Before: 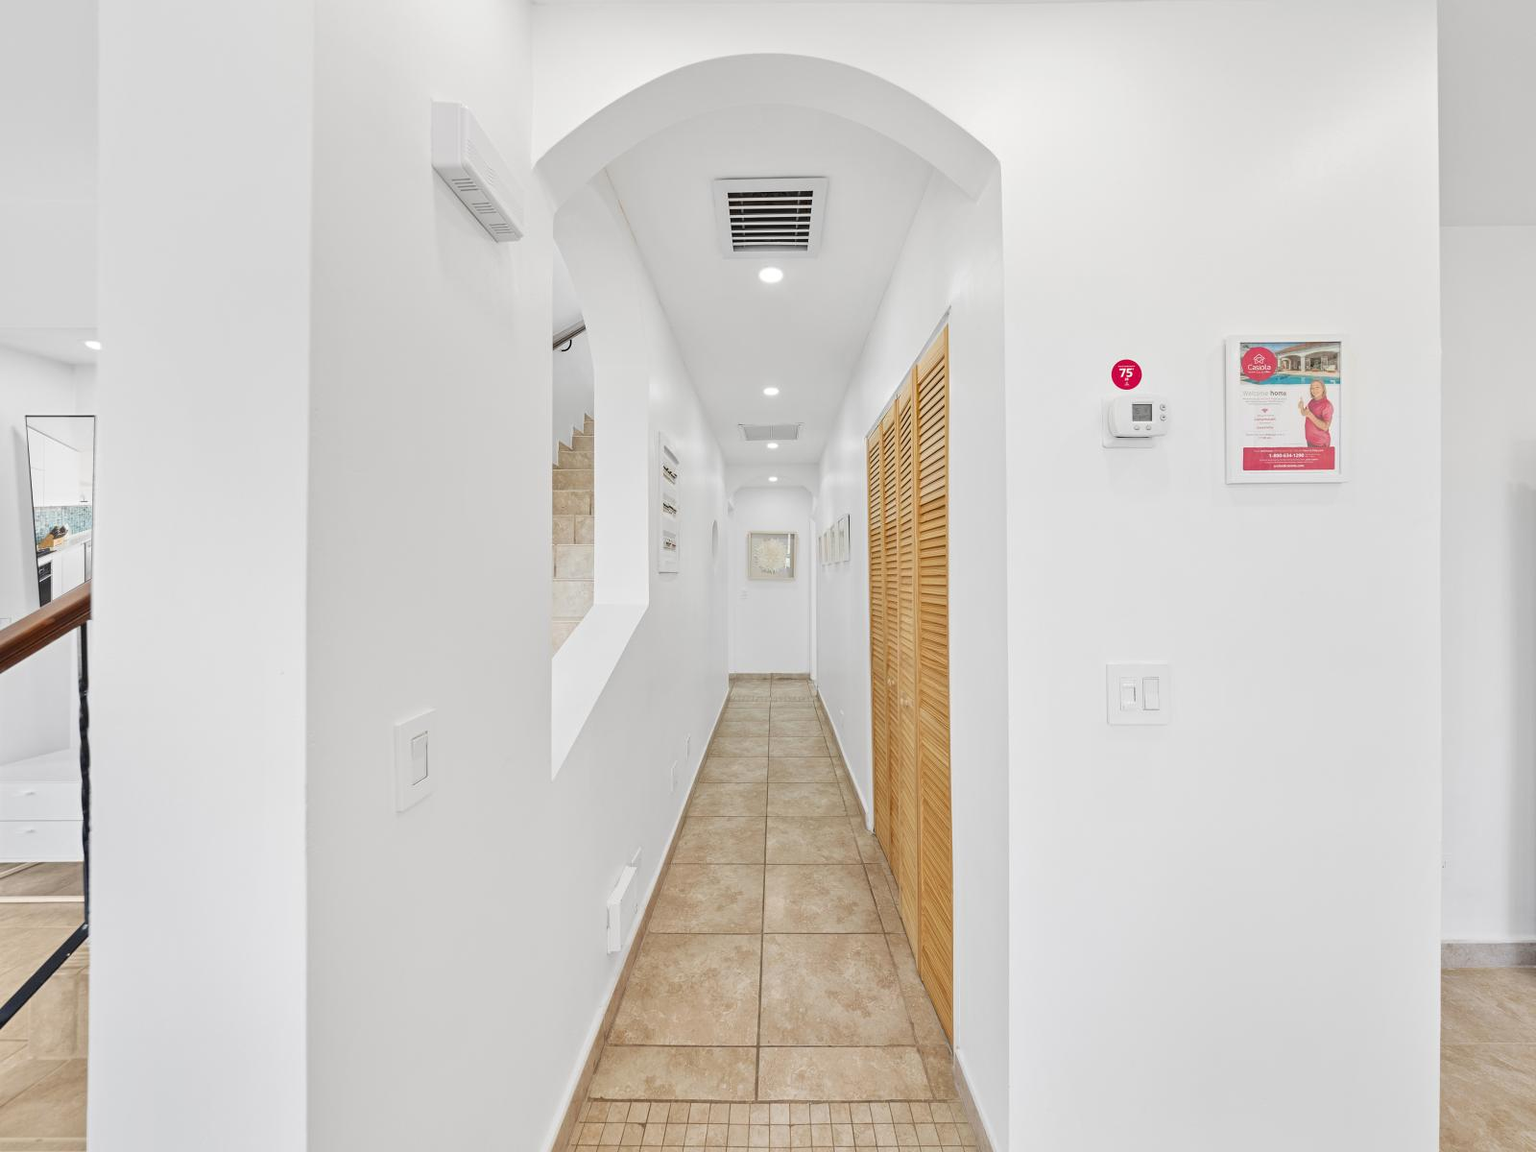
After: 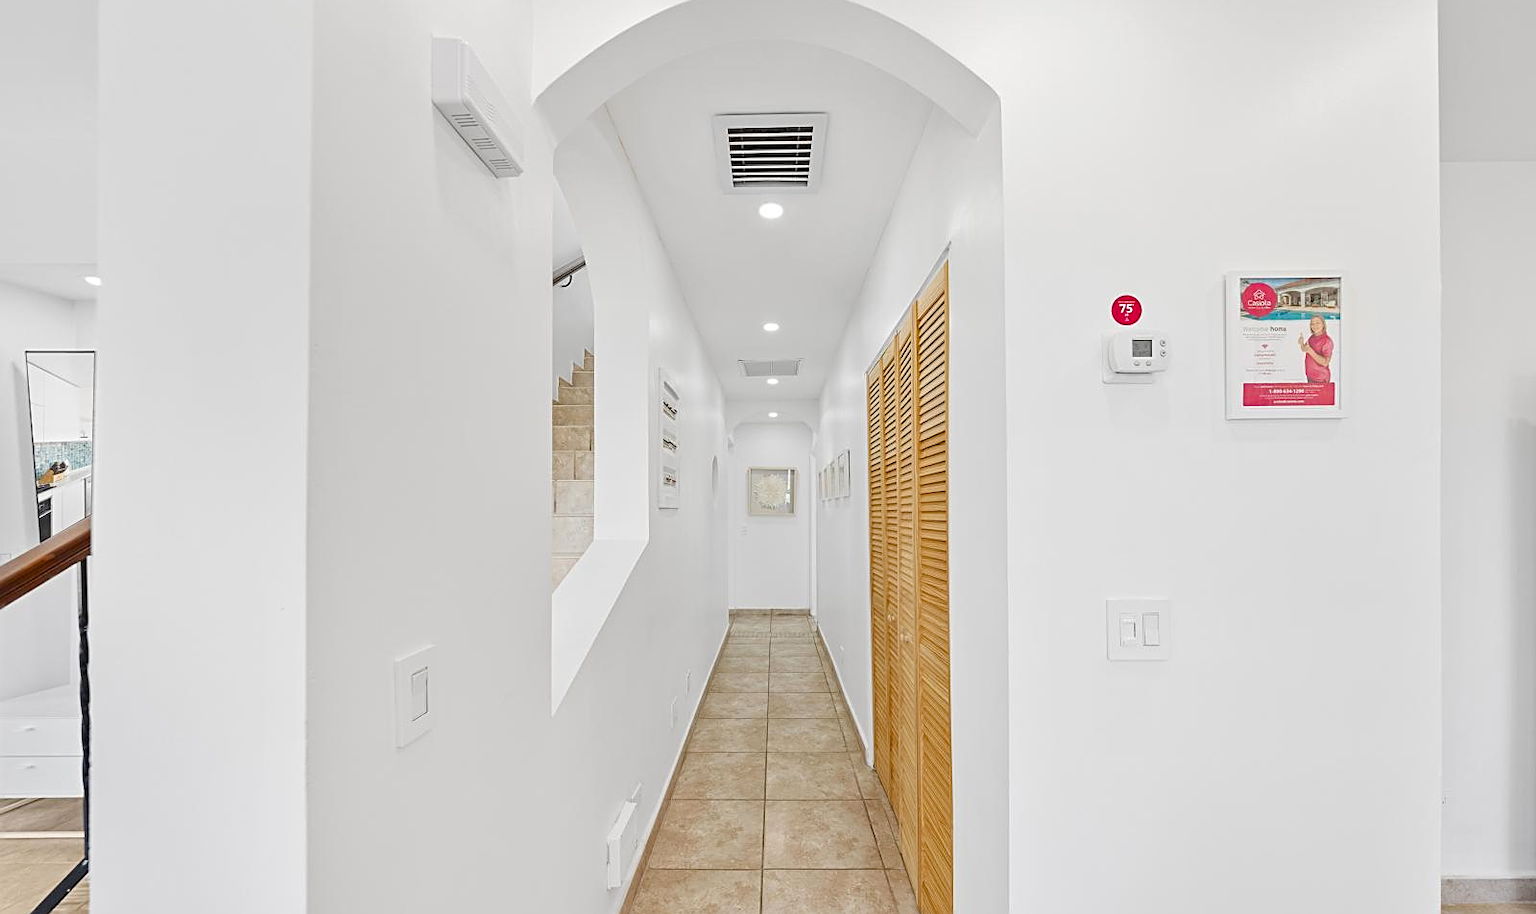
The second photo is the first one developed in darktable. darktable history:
color balance rgb: perceptual saturation grading › global saturation 9.119%, perceptual saturation grading › highlights -13.507%, perceptual saturation grading › mid-tones 14.705%, perceptual saturation grading › shadows 23.329%
sharpen: on, module defaults
crop and rotate: top 5.65%, bottom 14.925%
